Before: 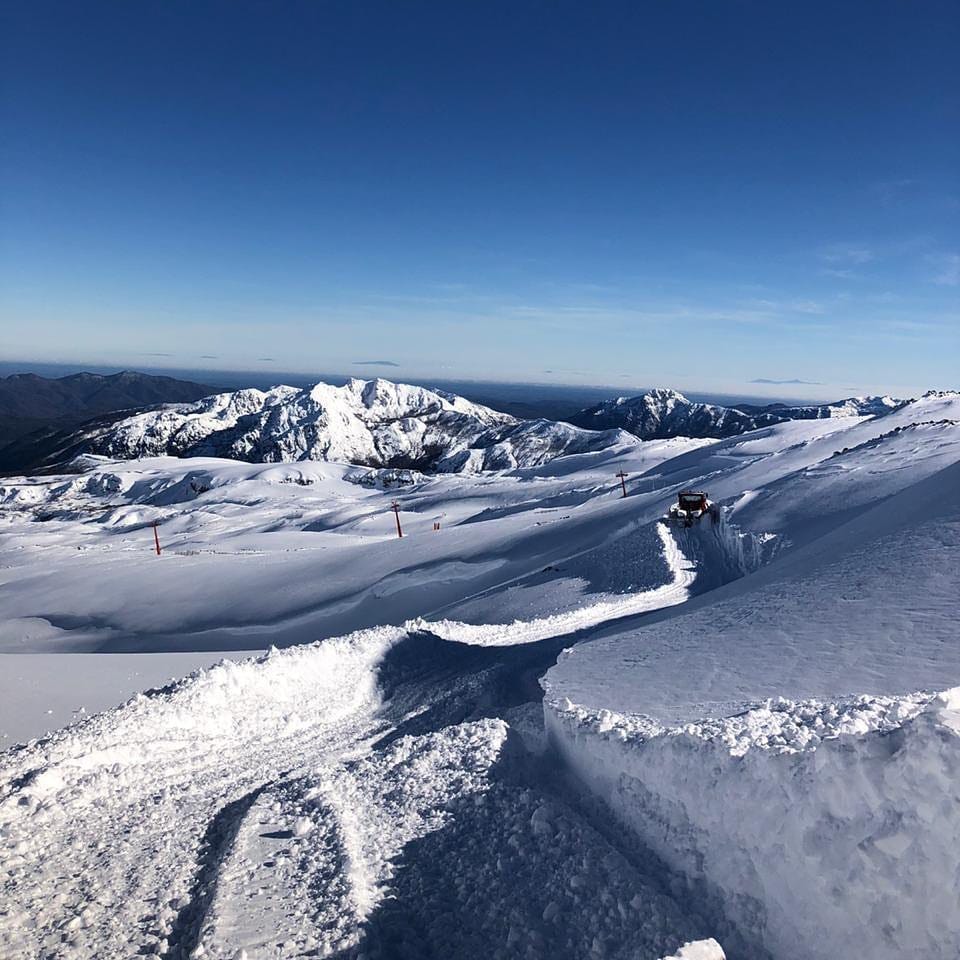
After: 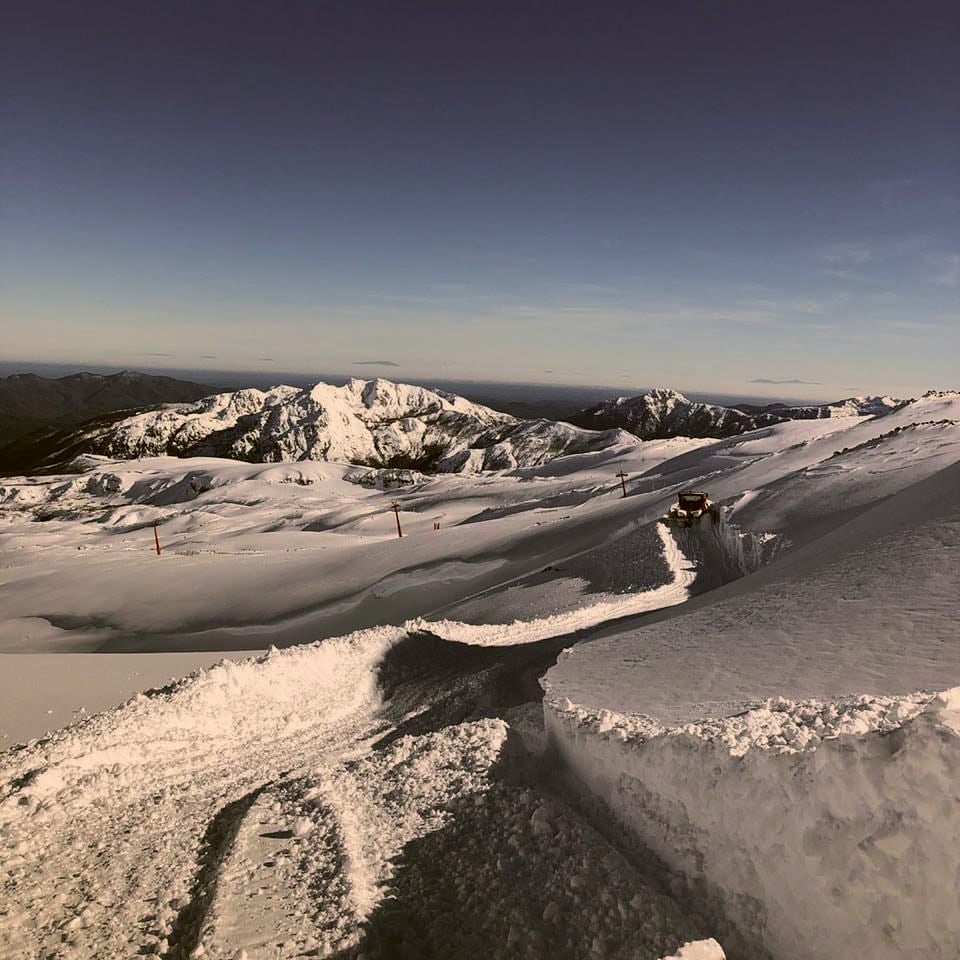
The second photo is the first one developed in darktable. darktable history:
shadows and highlights: shadows -20, white point adjustment -2, highlights -35
exposure: exposure -0.21 EV, compensate highlight preservation false
color correction: highlights a* 8.98, highlights b* 15.09, shadows a* -0.49, shadows b* 26.52
